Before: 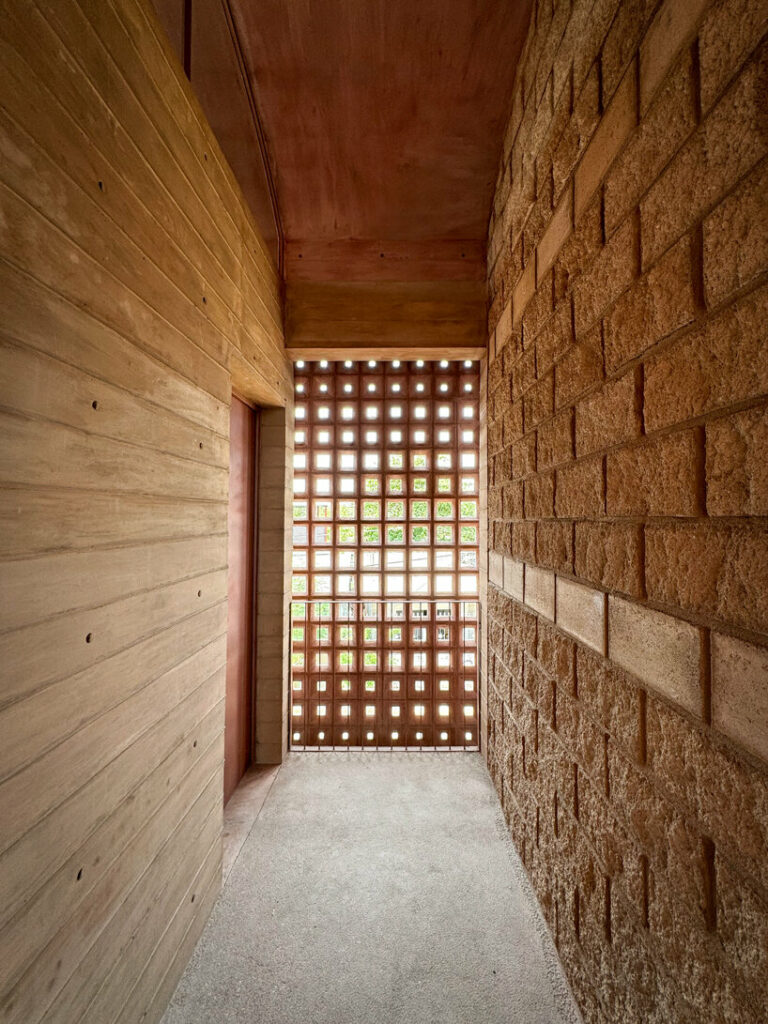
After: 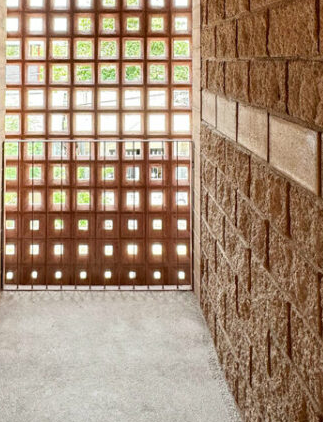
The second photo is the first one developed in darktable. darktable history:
crop: left 37.404%, top 45.11%, right 20.52%, bottom 13.65%
